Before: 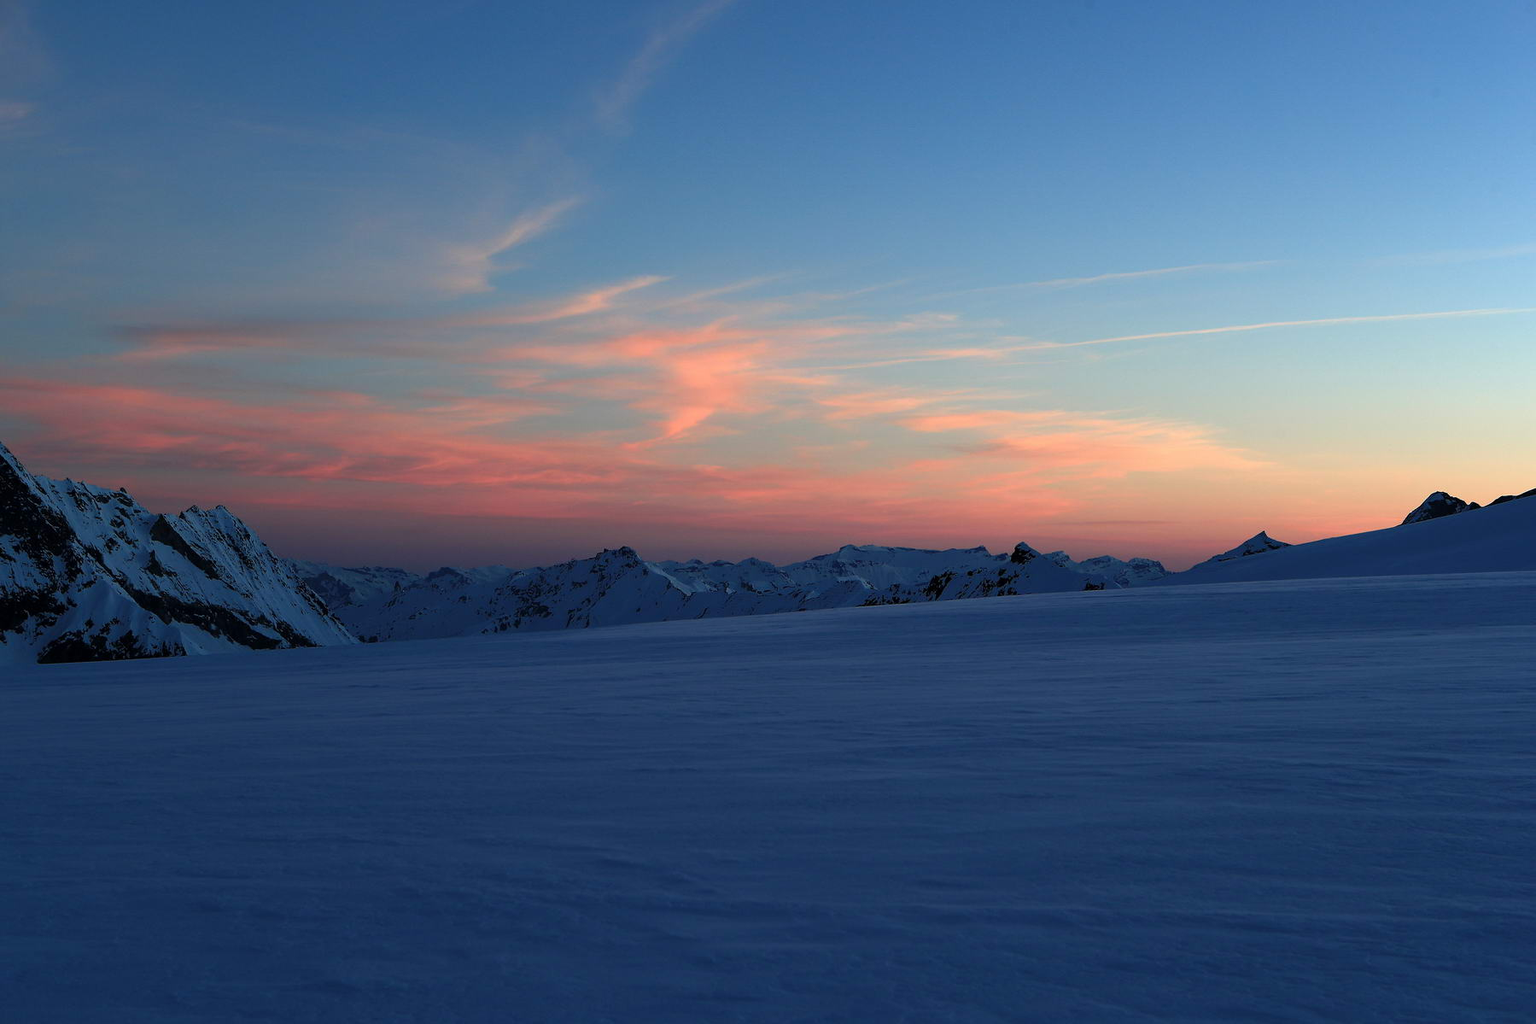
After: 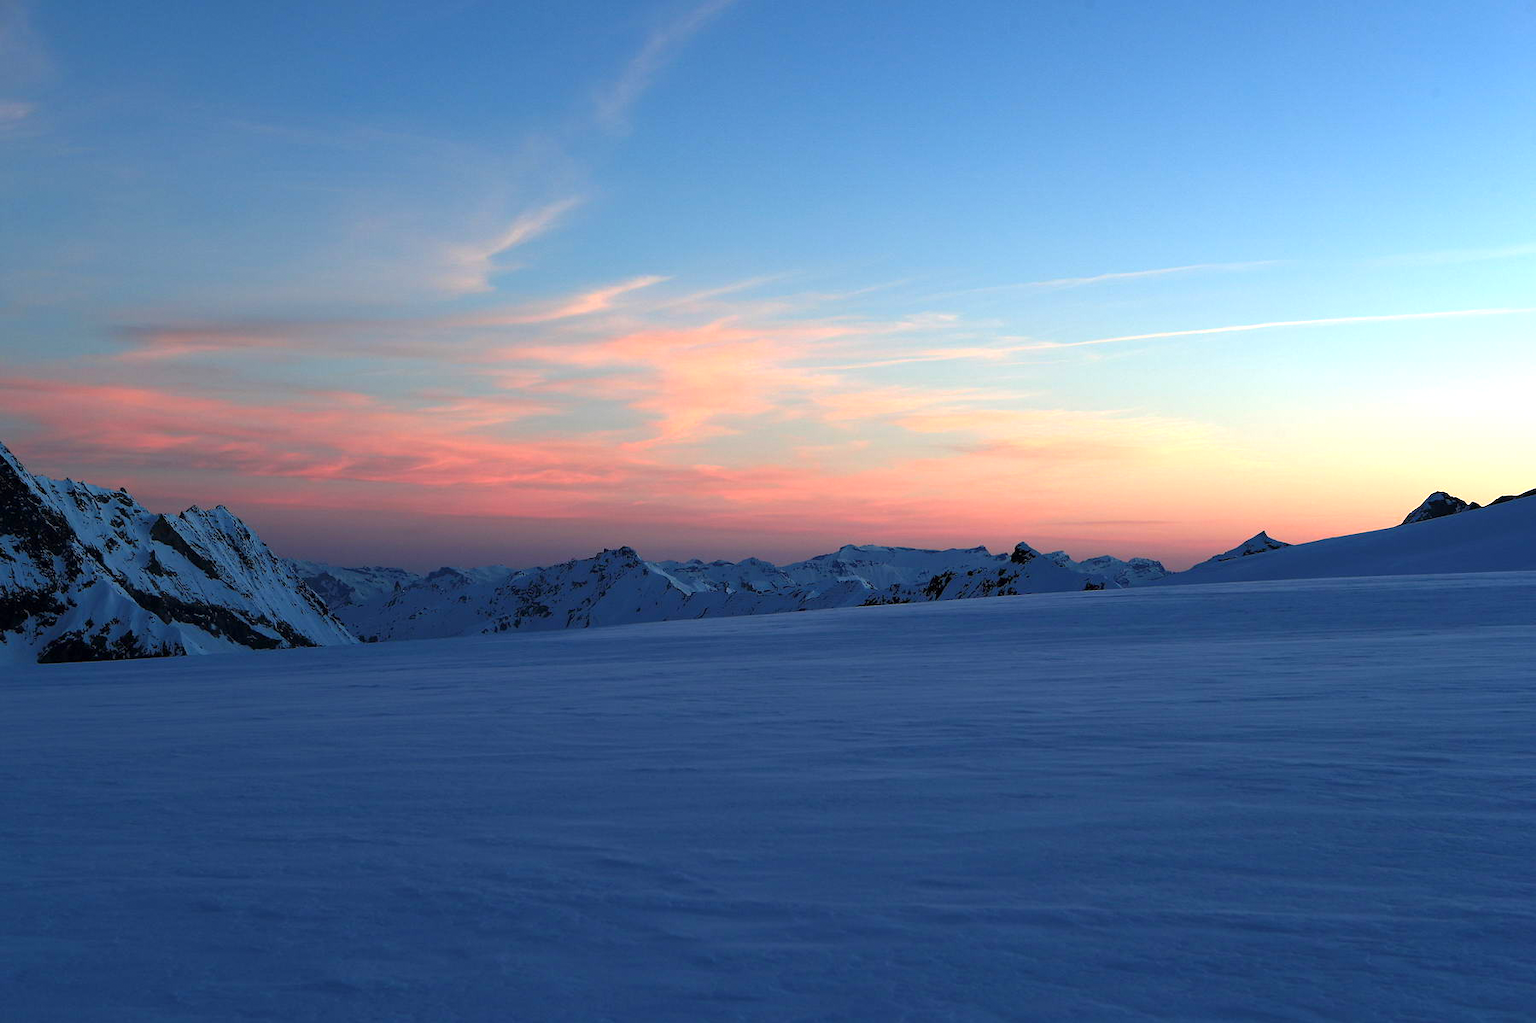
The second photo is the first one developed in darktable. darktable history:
grain: coarseness 0.81 ISO, strength 1.34%, mid-tones bias 0%
exposure: exposure 0.74 EV, compensate highlight preservation false
